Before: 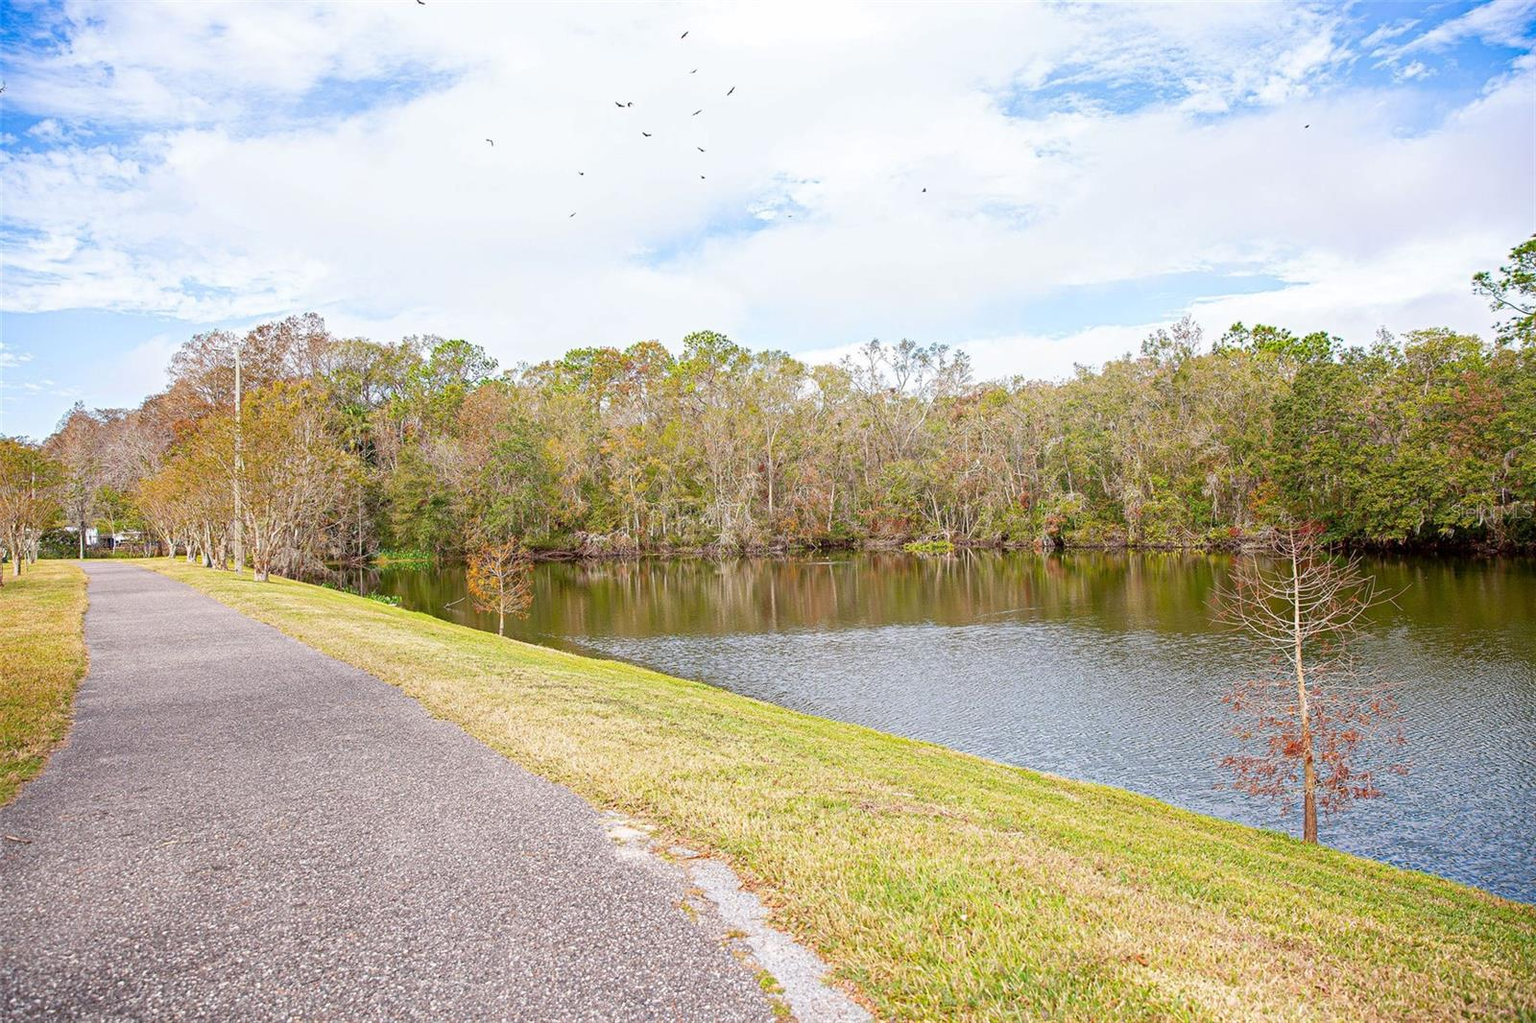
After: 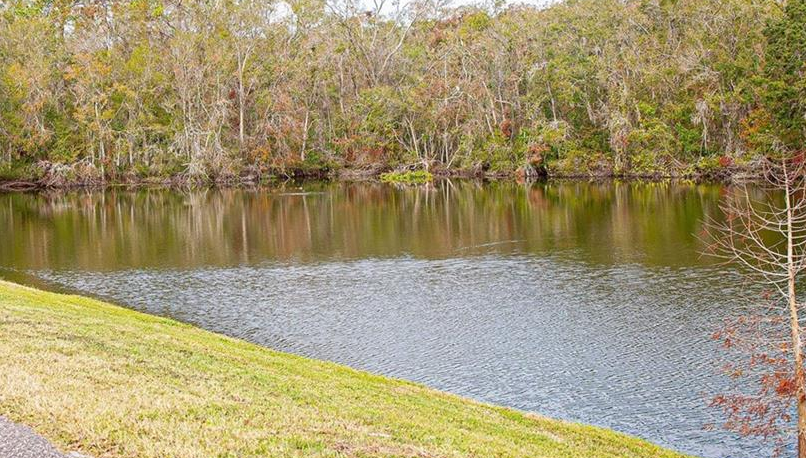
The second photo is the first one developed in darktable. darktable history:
crop: left 35.074%, top 36.957%, right 14.526%, bottom 20.068%
